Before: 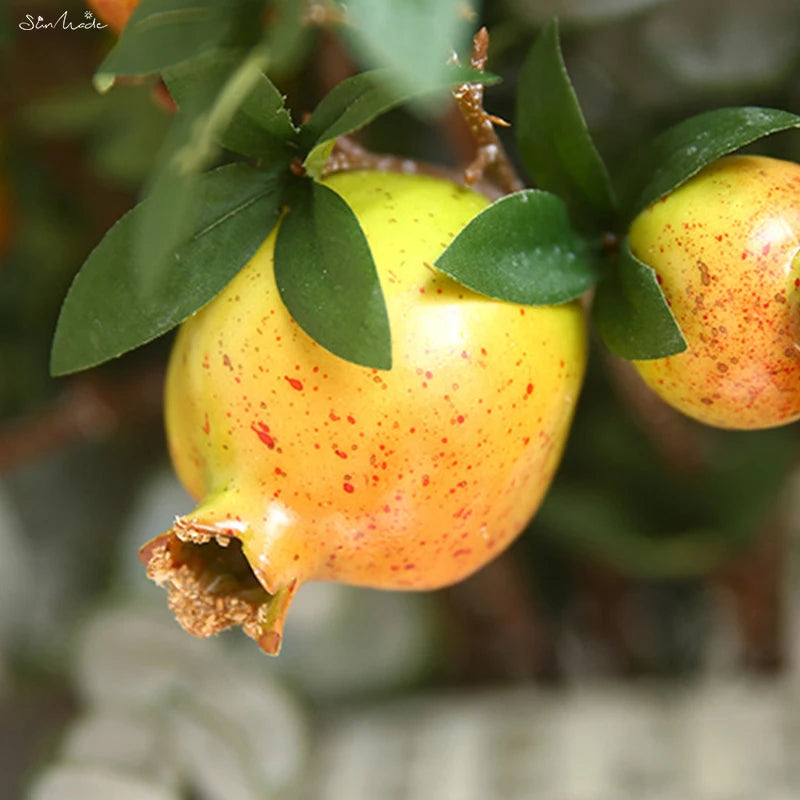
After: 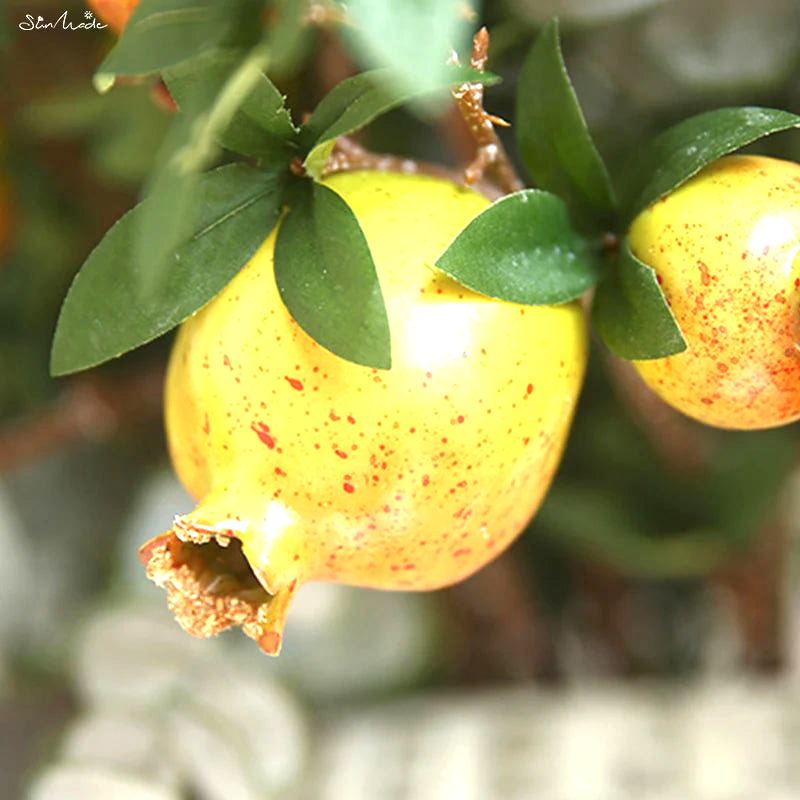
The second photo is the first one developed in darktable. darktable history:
exposure: exposure 0.948 EV, compensate highlight preservation false
contrast brightness saturation: contrast 0.007, saturation -0.055
